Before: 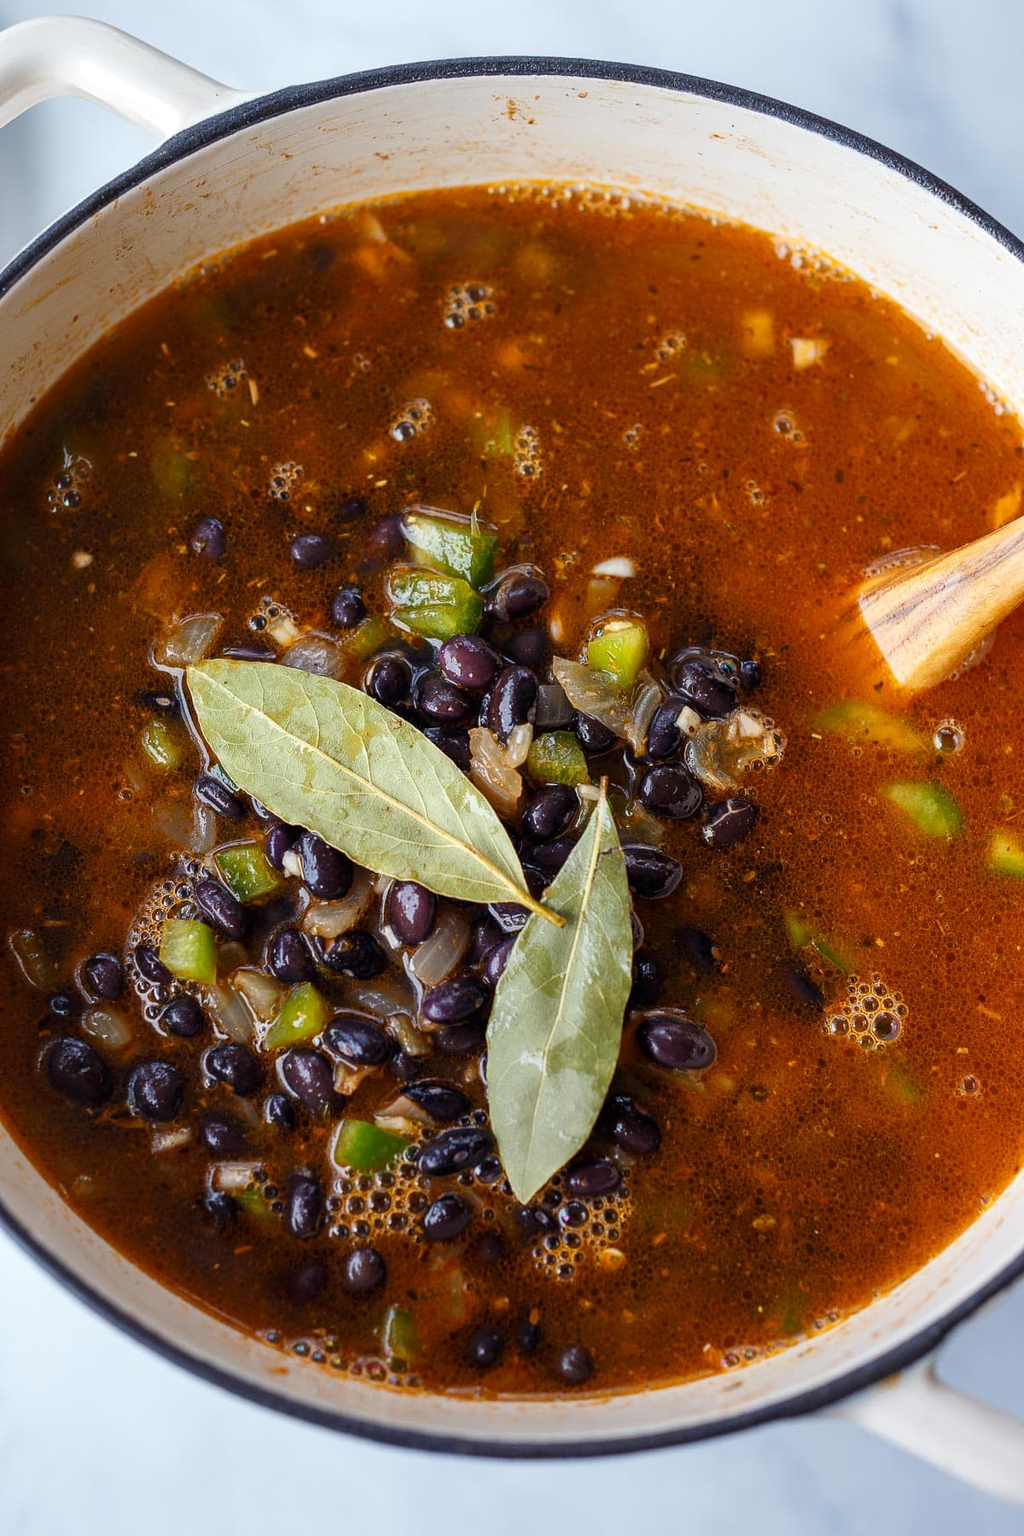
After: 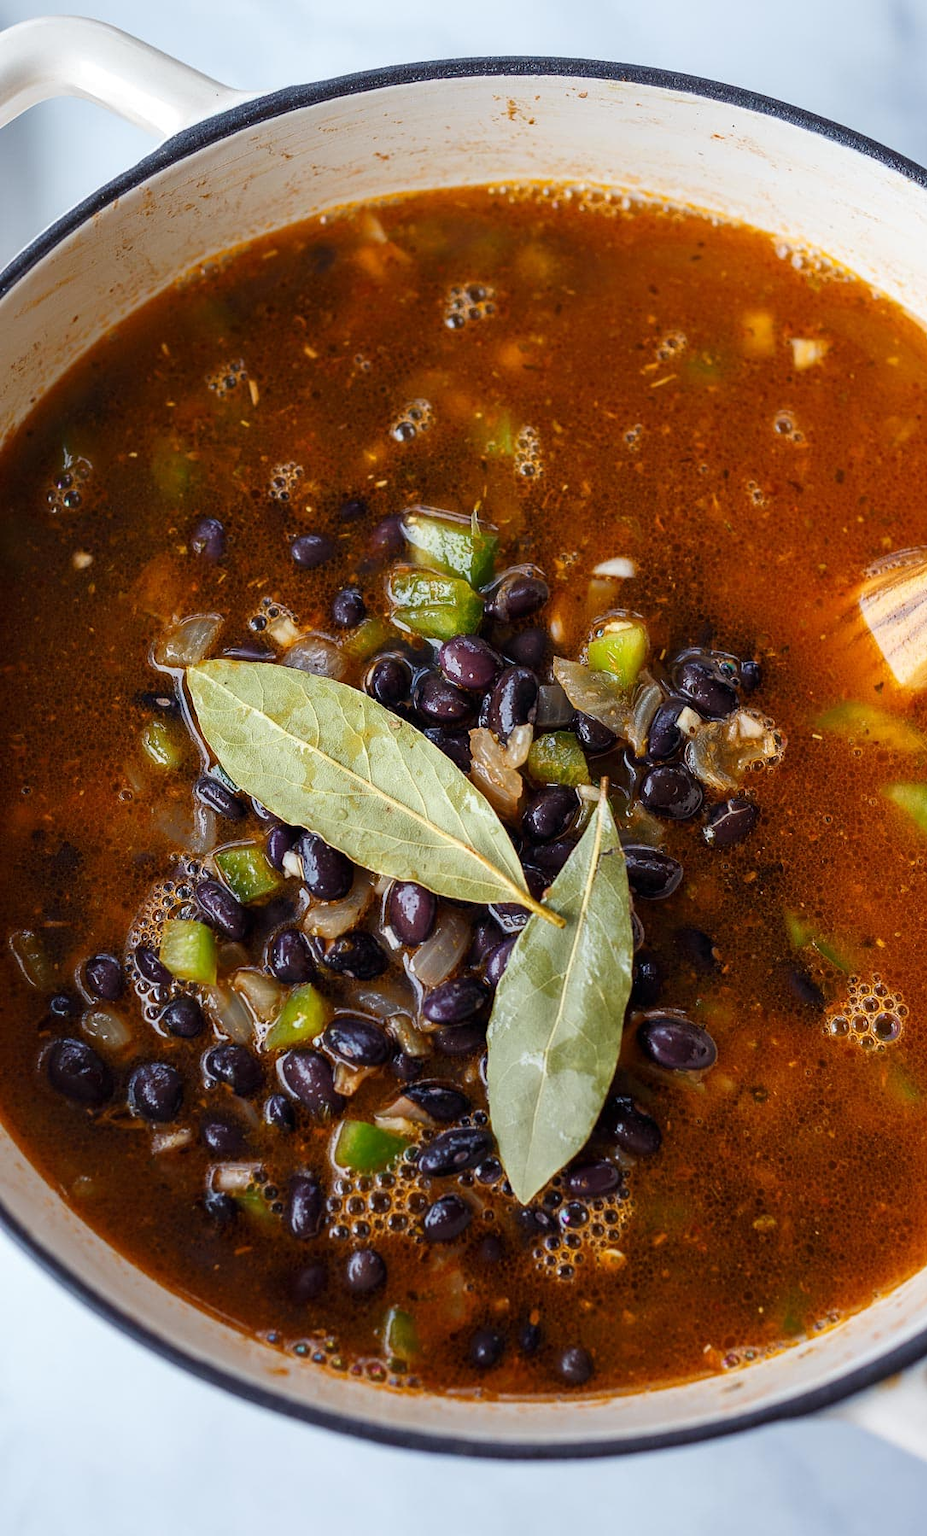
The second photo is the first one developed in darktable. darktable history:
crop: right 9.481%, bottom 0.042%
